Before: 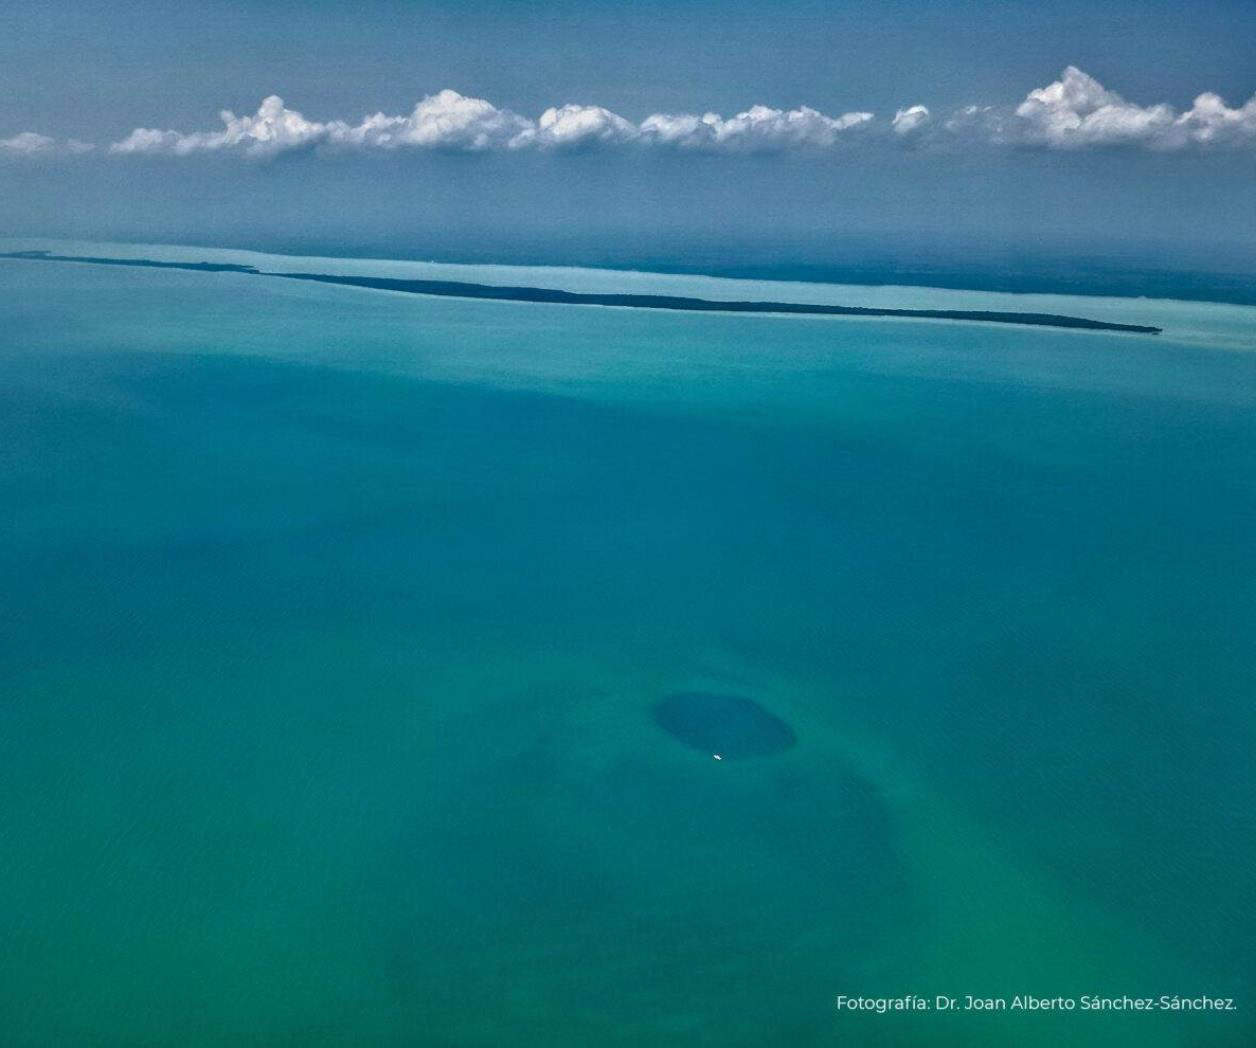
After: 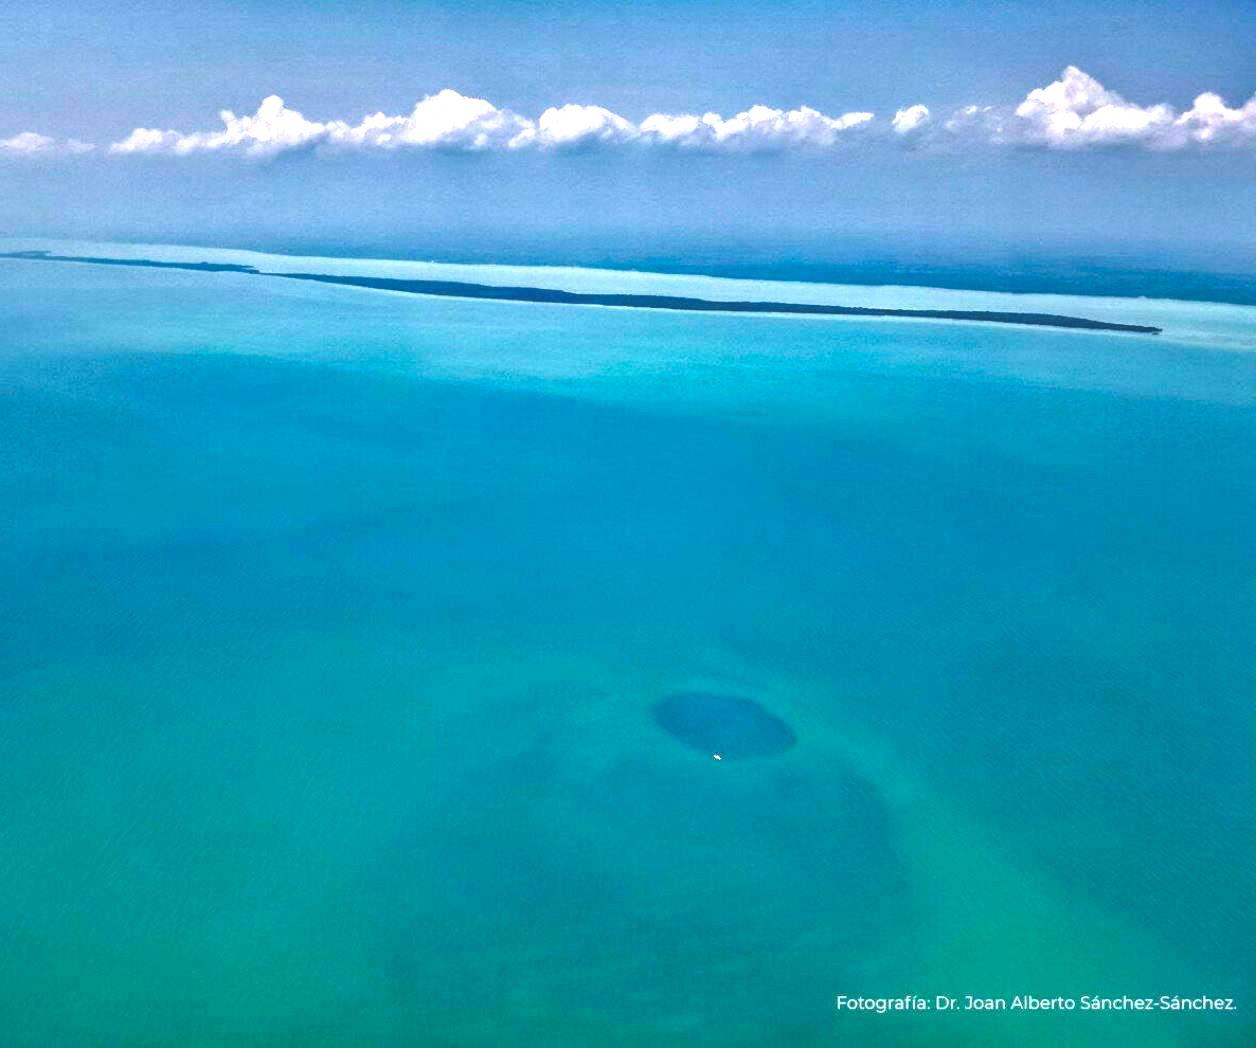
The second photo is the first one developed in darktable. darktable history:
white balance: red 1.127, blue 0.943
exposure: black level correction 0.001, exposure 1.05 EV, compensate exposure bias true, compensate highlight preservation false
color balance: lift [1, 1.015, 1.004, 0.985], gamma [1, 0.958, 0.971, 1.042], gain [1, 0.956, 0.977, 1.044]
color calibration: illuminant as shot in camera, x 0.358, y 0.373, temperature 4628.91 K
